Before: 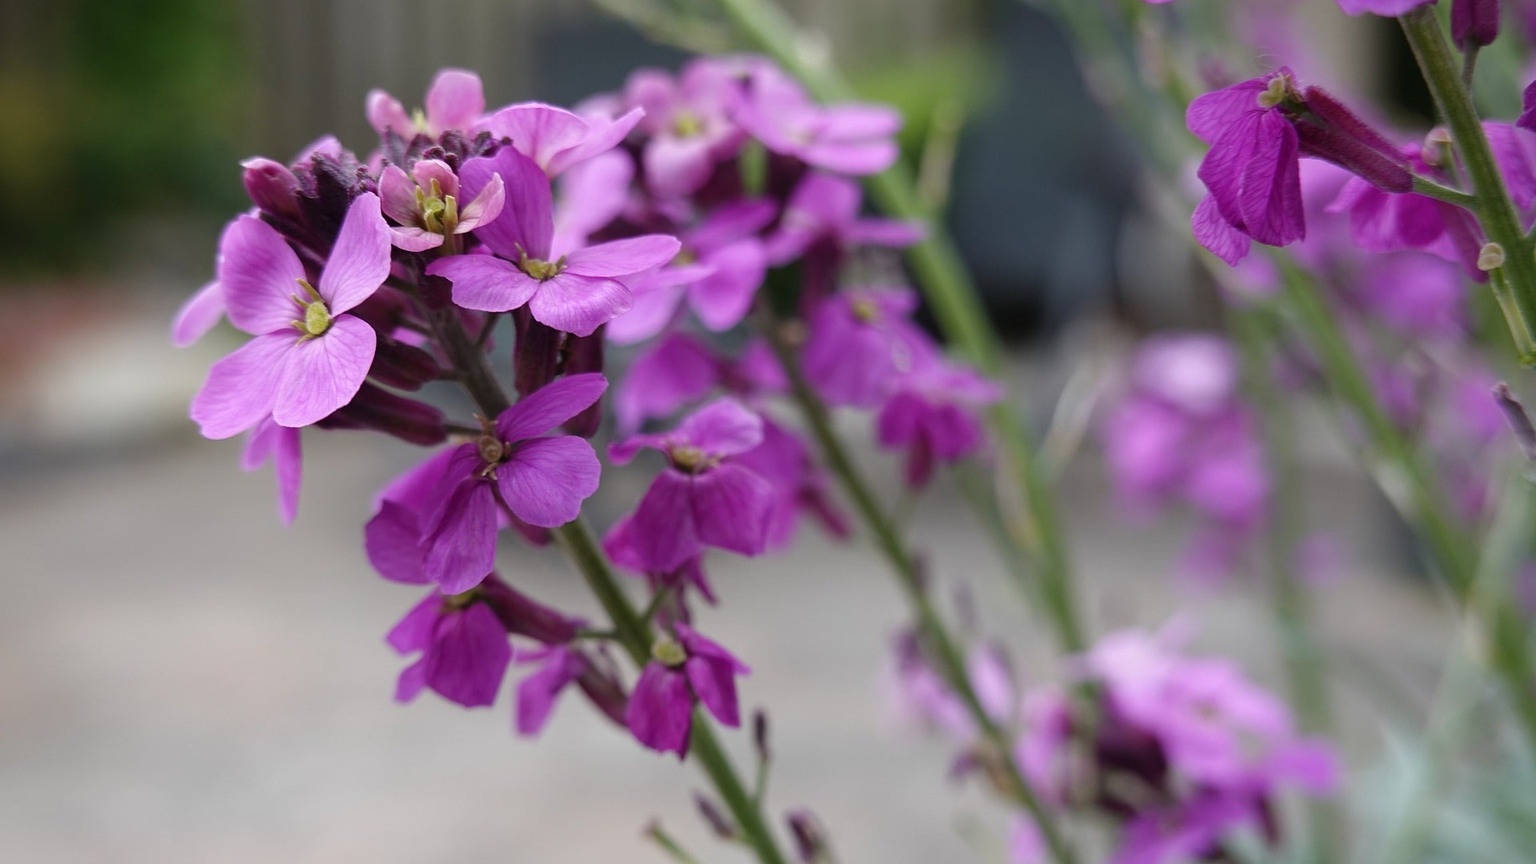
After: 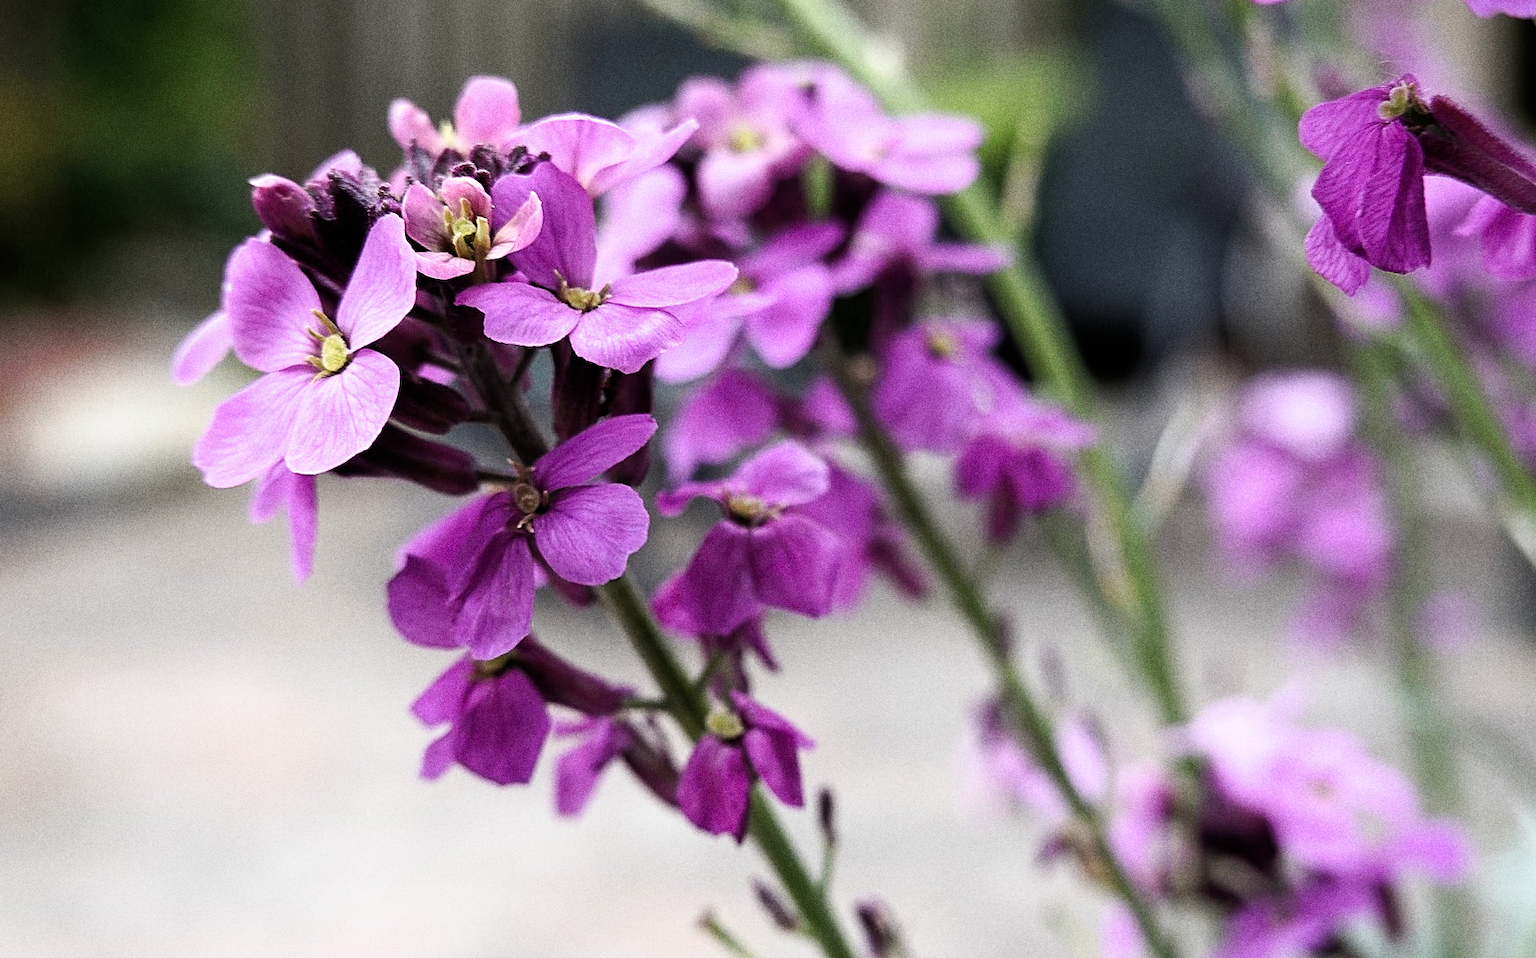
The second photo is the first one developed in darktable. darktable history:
crop and rotate: left 1.088%, right 8.807%
grain: coarseness 0.09 ISO, strength 40%
sharpen: amount 0.55
filmic rgb: black relative exposure -3.75 EV, white relative exposure 2.4 EV, dynamic range scaling -50%, hardness 3.42, latitude 30%, contrast 1.8
rgb curve: curves: ch0 [(0, 0) (0.072, 0.166) (0.217, 0.293) (0.414, 0.42) (1, 1)], compensate middle gray true, preserve colors basic power
tone curve: curves: ch0 [(0, 0) (0.003, 0.003) (0.011, 0.011) (0.025, 0.025) (0.044, 0.044) (0.069, 0.068) (0.1, 0.098) (0.136, 0.134) (0.177, 0.175) (0.224, 0.221) (0.277, 0.273) (0.335, 0.33) (0.399, 0.393) (0.468, 0.461) (0.543, 0.546) (0.623, 0.625) (0.709, 0.711) (0.801, 0.802) (0.898, 0.898) (1, 1)], preserve colors none
exposure: exposure 0.3 EV, compensate highlight preservation false
